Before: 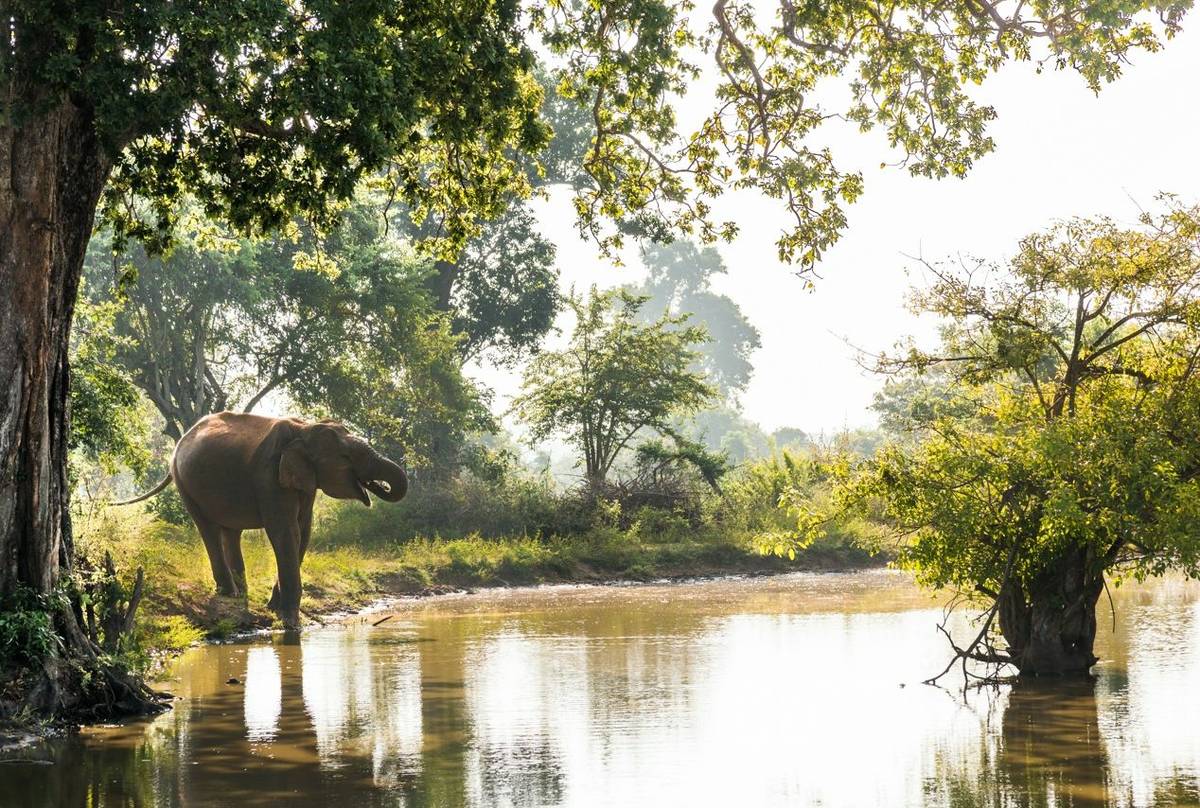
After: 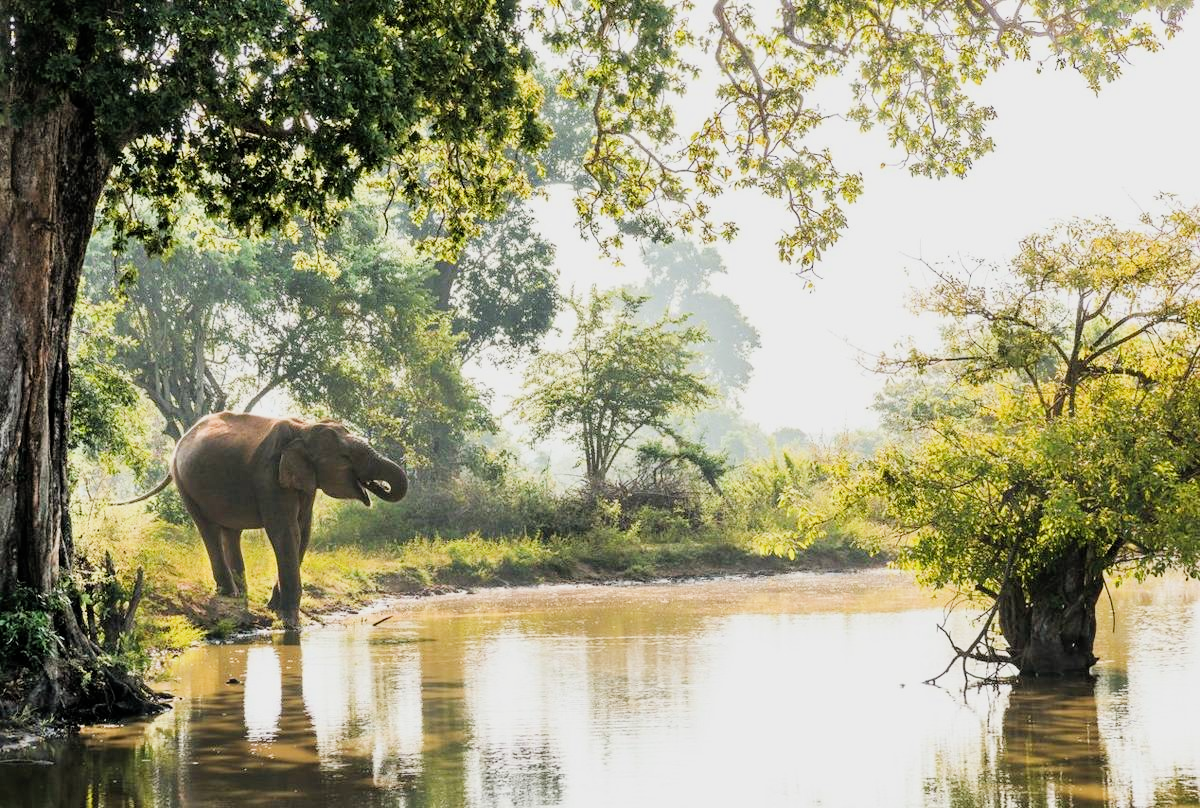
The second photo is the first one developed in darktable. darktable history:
filmic rgb: black relative exposure -7.65 EV, white relative exposure 4.56 EV, hardness 3.61, contrast 1.05
exposure: black level correction 0, exposure 0.7 EV, compensate exposure bias true, compensate highlight preservation false
